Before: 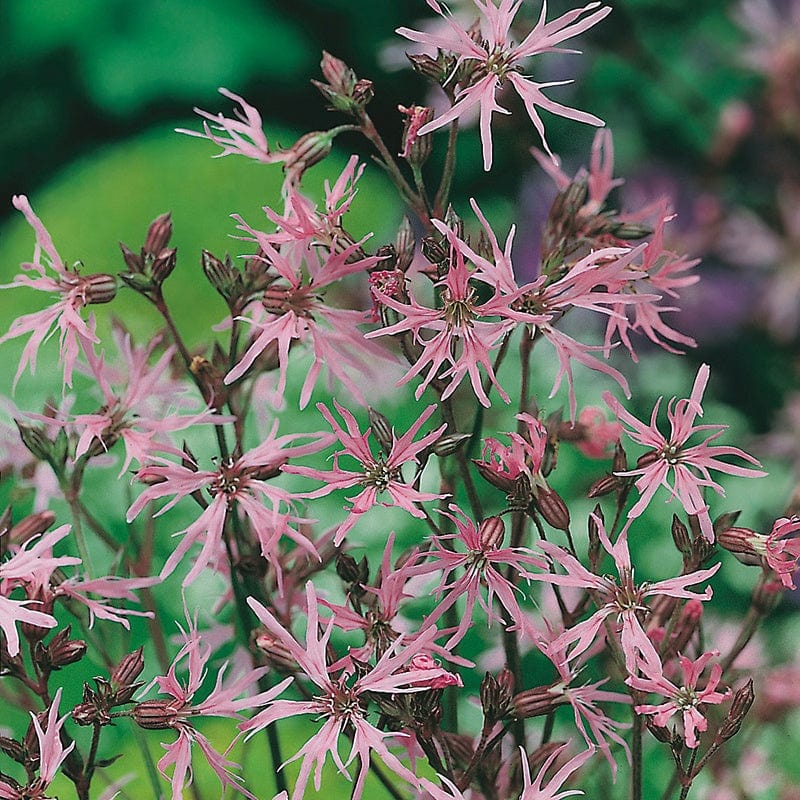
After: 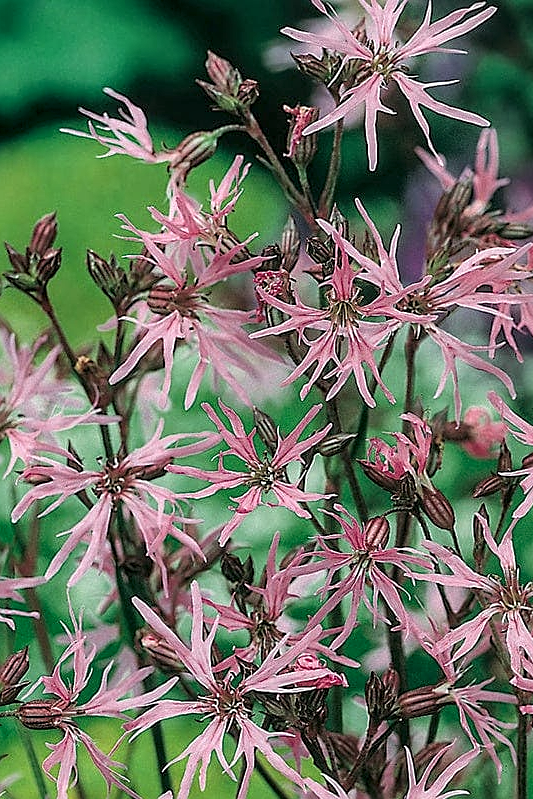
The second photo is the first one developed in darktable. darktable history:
crop and rotate: left 14.448%, right 18.841%
sharpen: on, module defaults
local contrast: detail 150%
